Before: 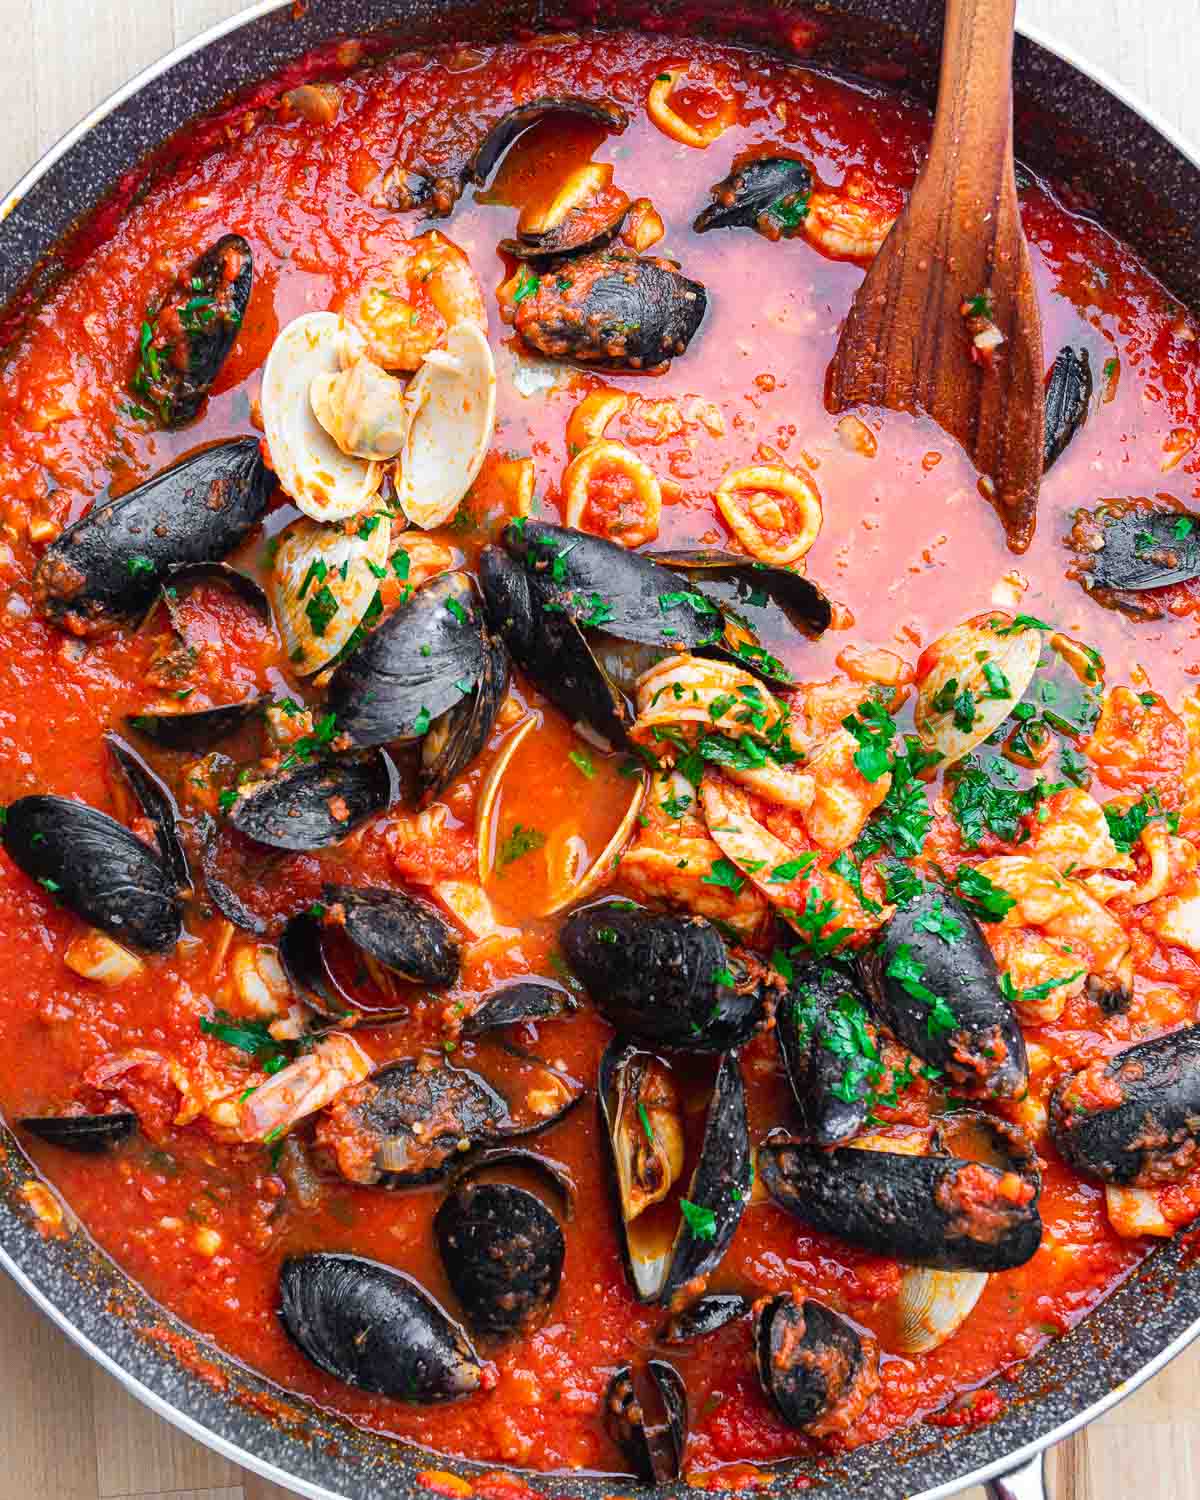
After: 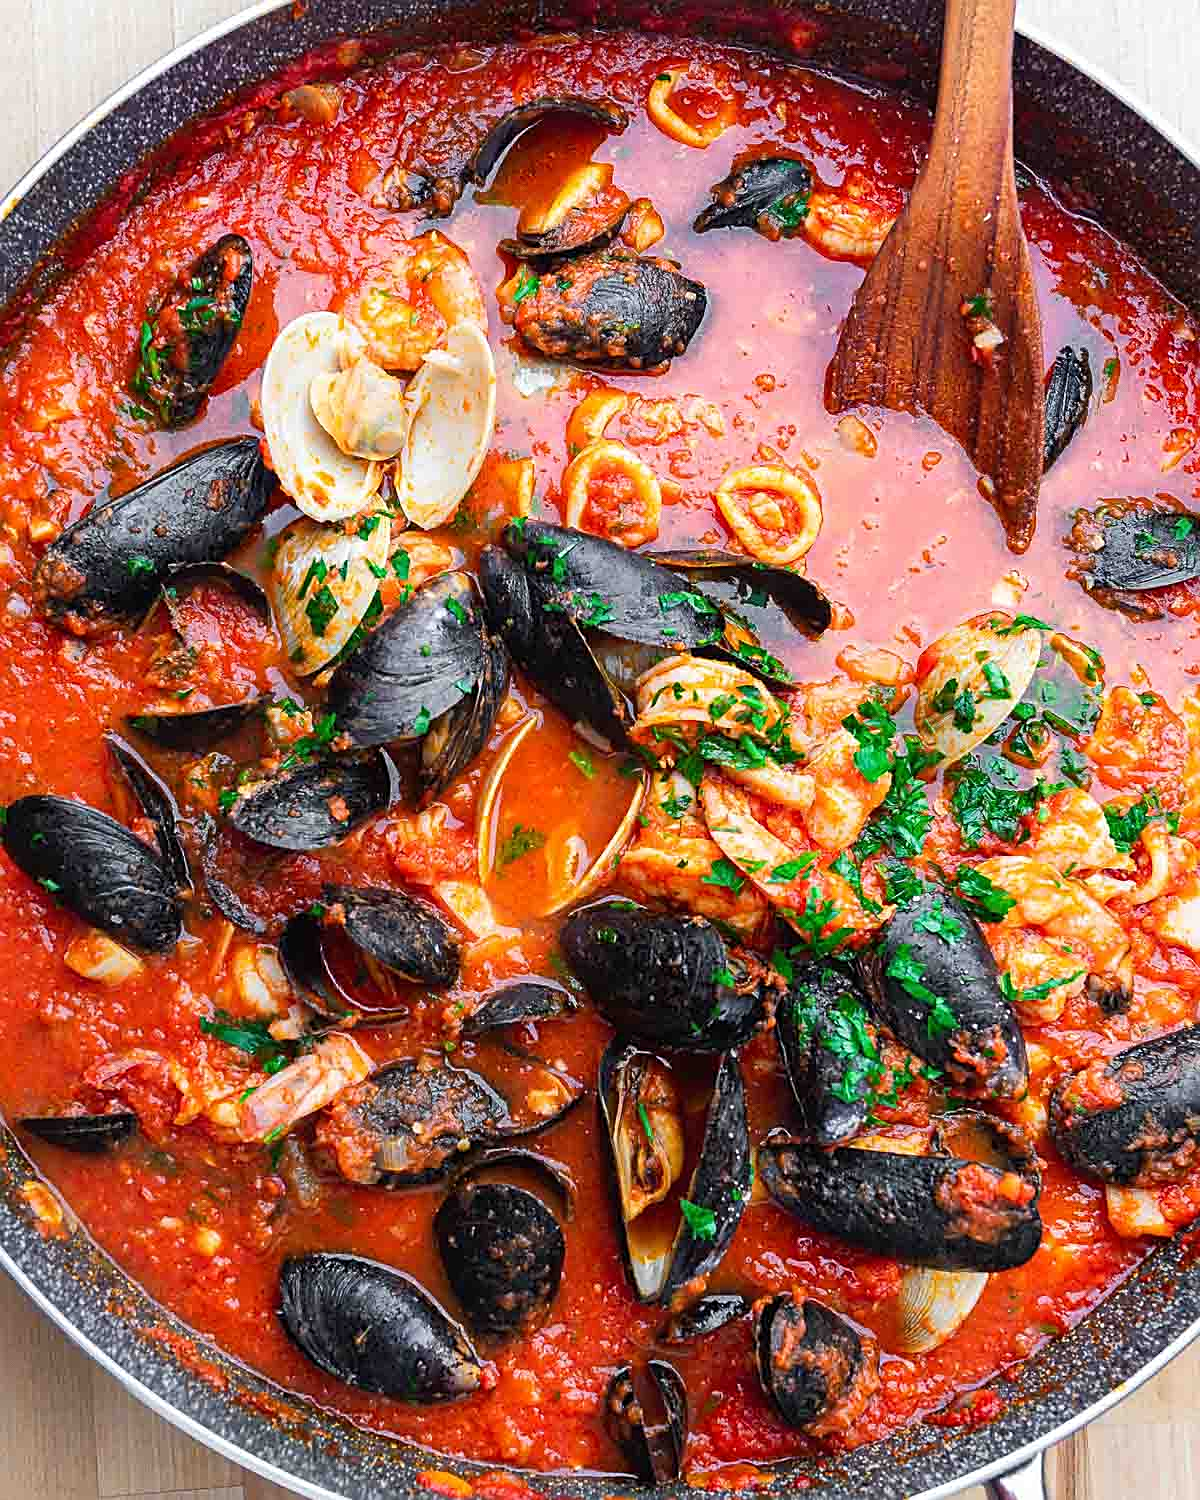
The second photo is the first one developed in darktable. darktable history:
sharpen: amount 0.499
